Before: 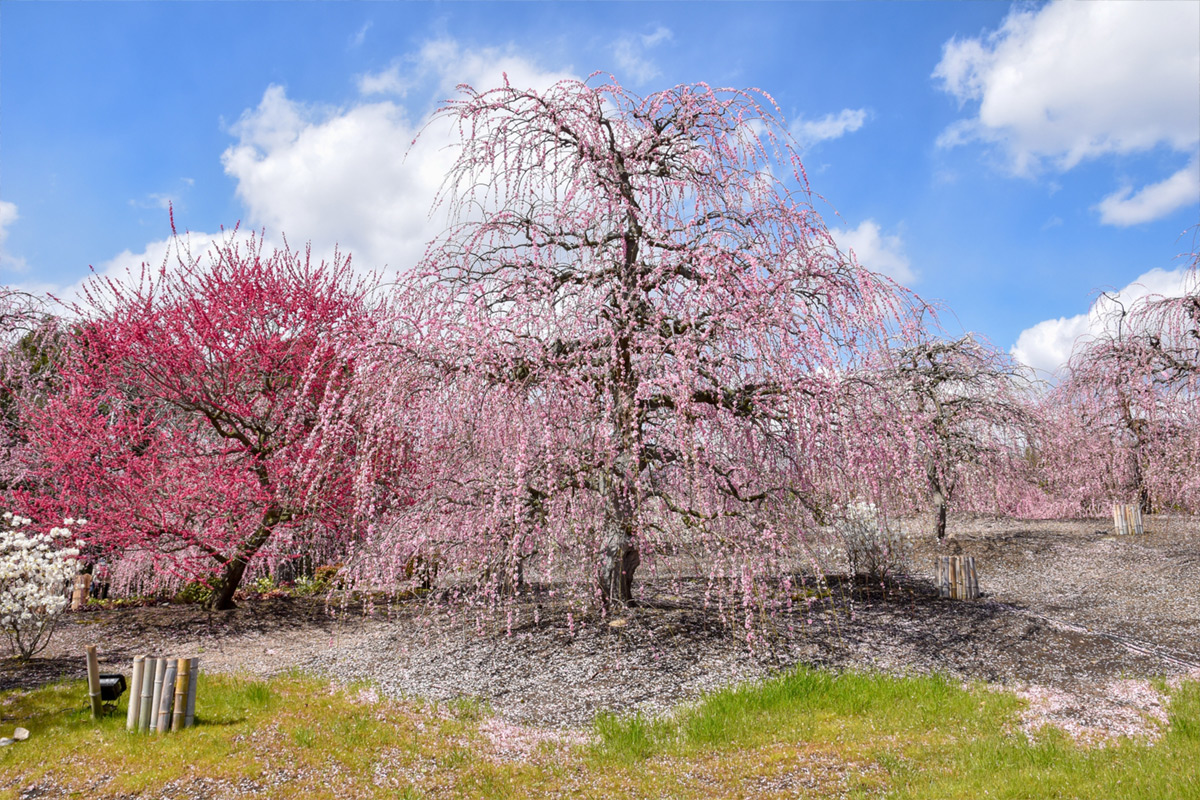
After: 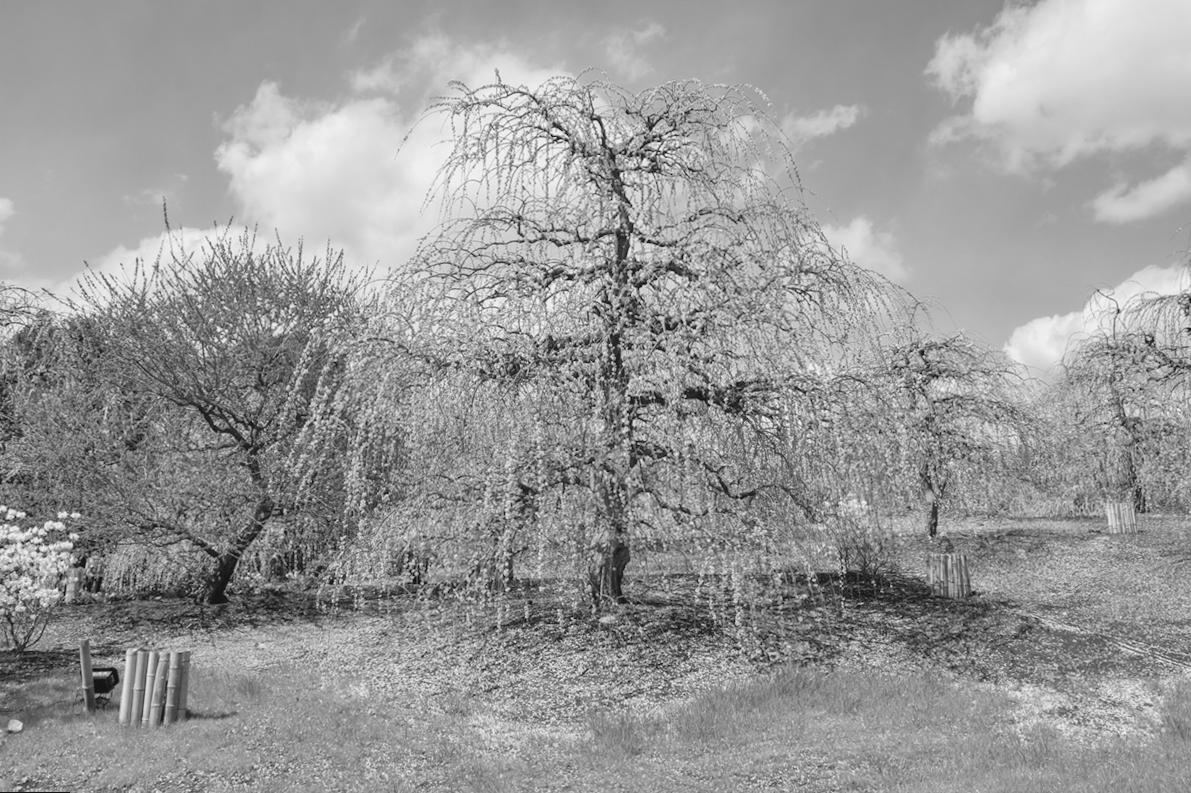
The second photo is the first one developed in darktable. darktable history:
rotate and perspective: rotation 0.192°, lens shift (horizontal) -0.015, crop left 0.005, crop right 0.996, crop top 0.006, crop bottom 0.99
monochrome: on, module defaults
contrast brightness saturation: contrast -0.1, brightness 0.05, saturation 0.08
